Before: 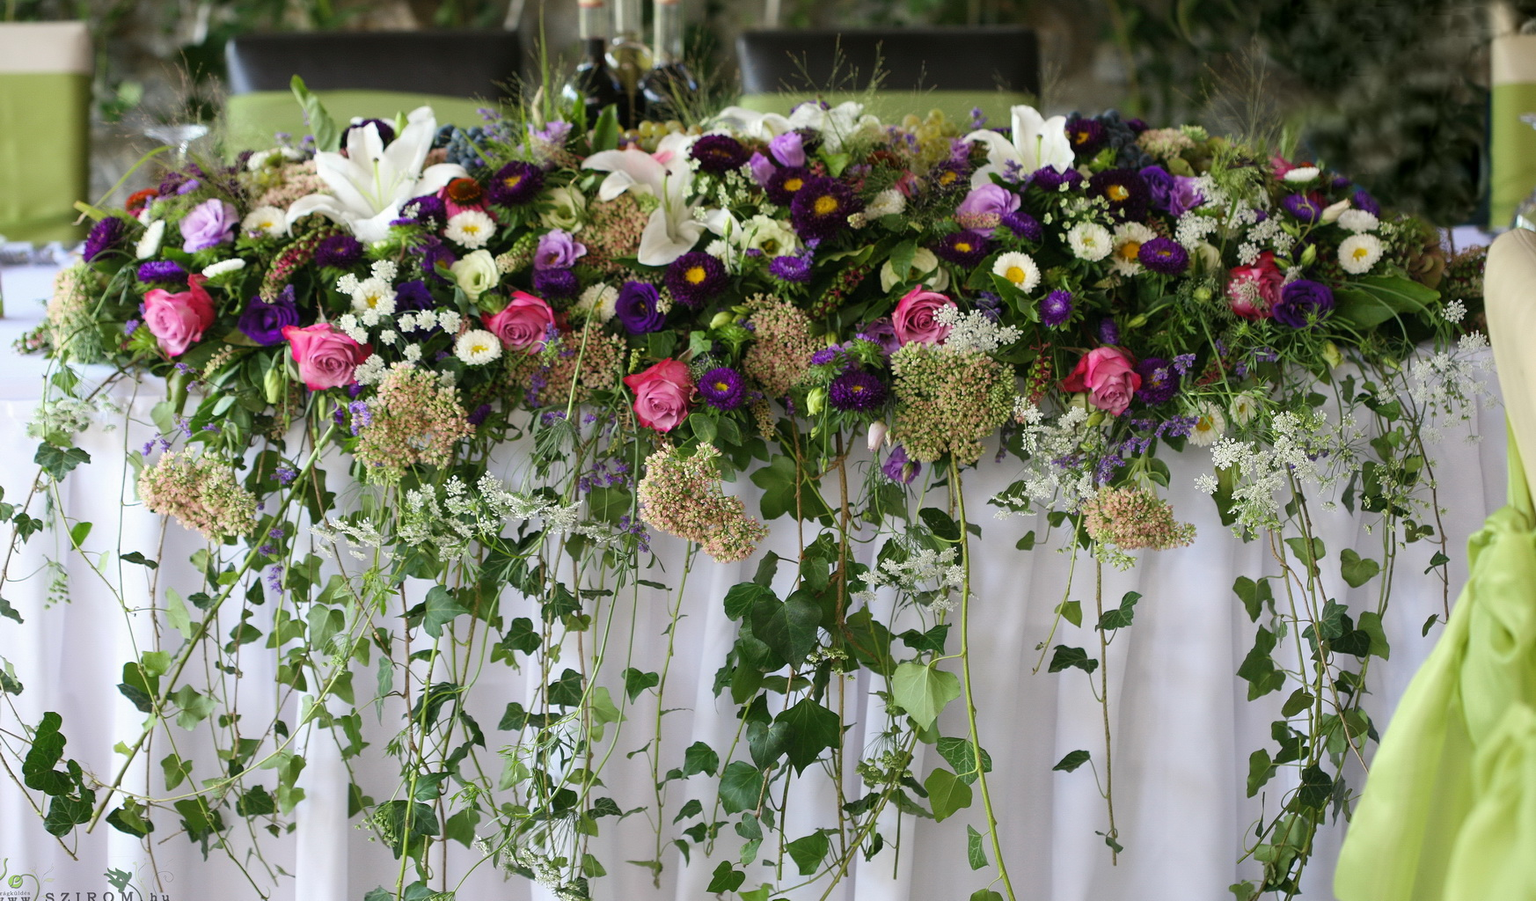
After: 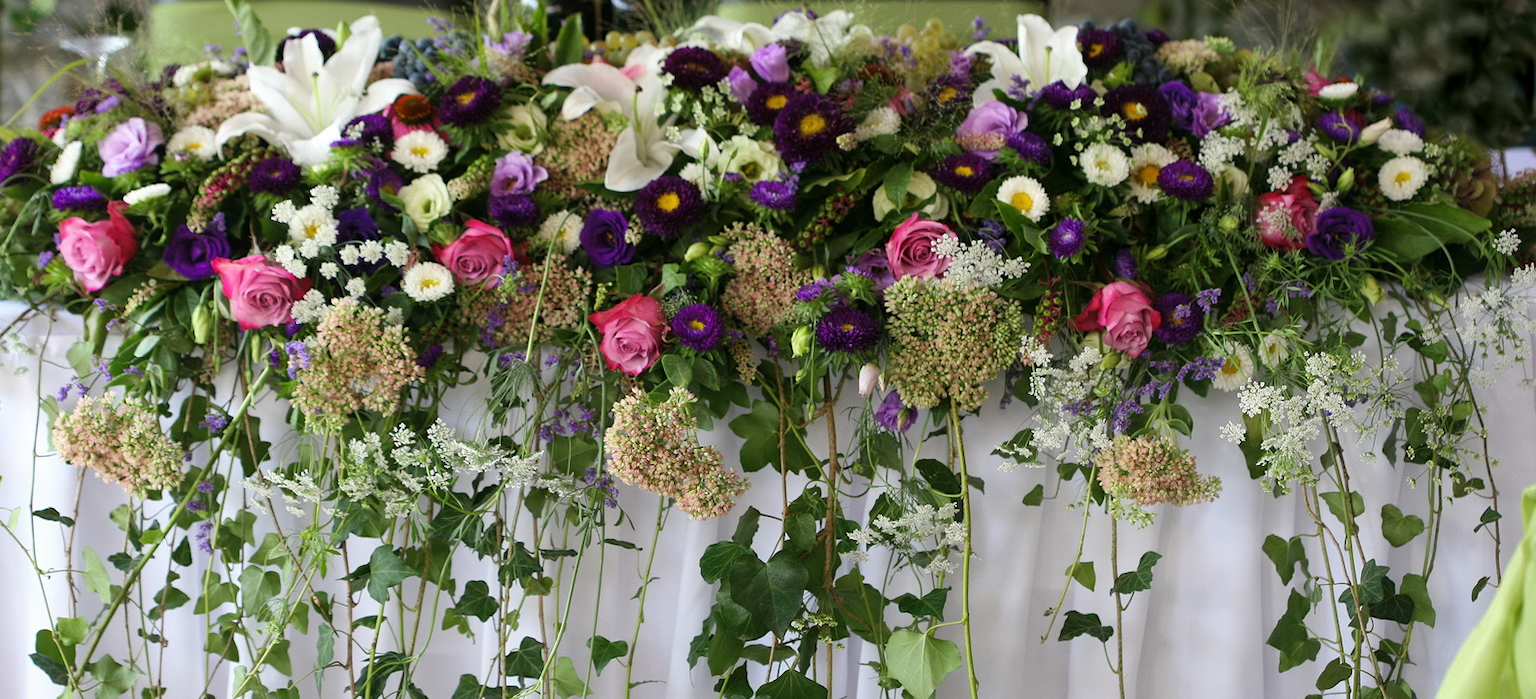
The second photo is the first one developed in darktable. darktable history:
crop: left 5.953%, top 10.278%, right 3.508%, bottom 19.395%
exposure: compensate highlight preservation false
local contrast: mode bilateral grid, contrast 99, coarseness 100, detail 108%, midtone range 0.2
